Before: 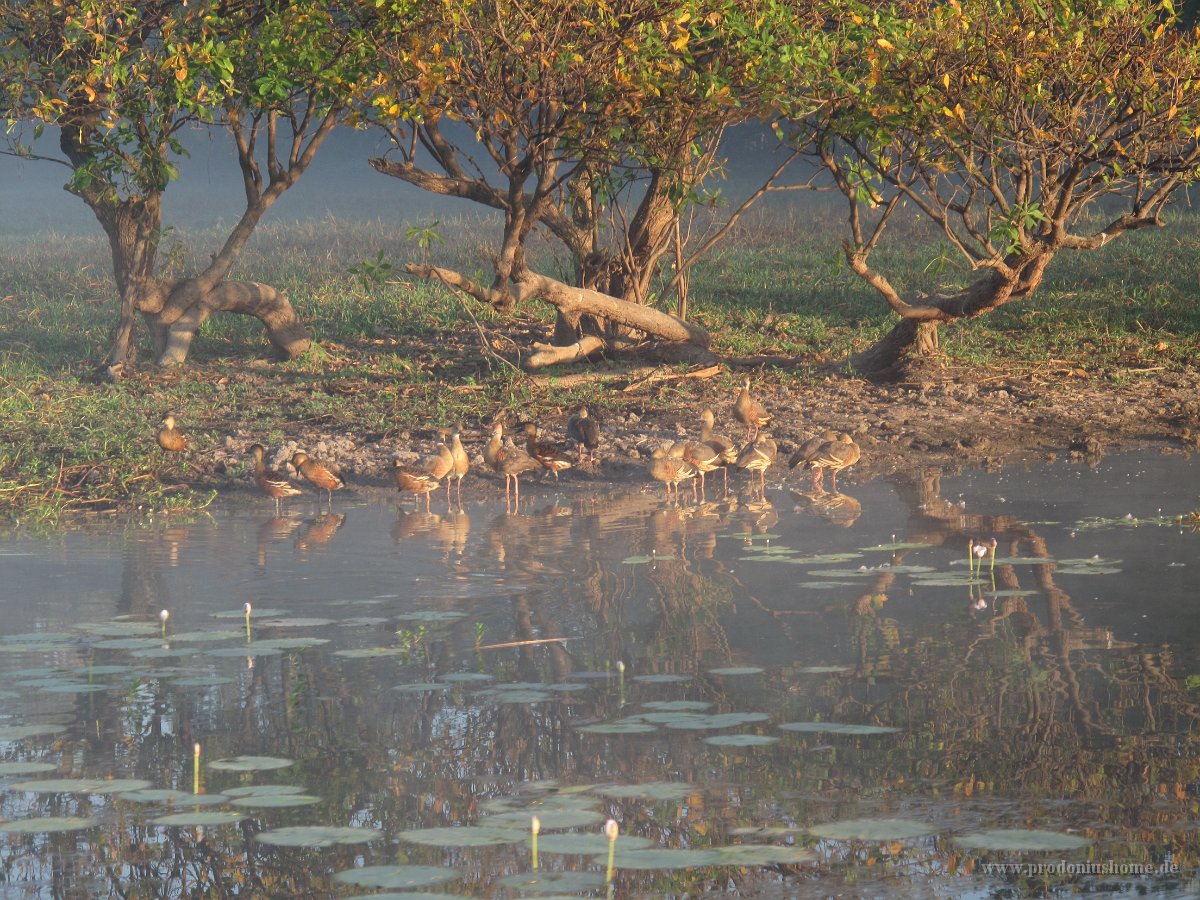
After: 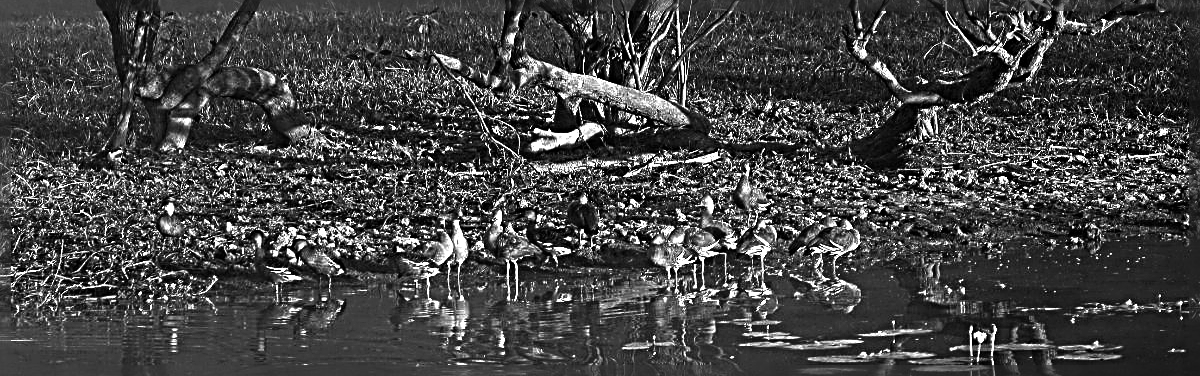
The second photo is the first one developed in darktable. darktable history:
contrast brightness saturation: contrast -0.03, brightness -0.59, saturation -1
haze removal: compatibility mode true, adaptive false
exposure: exposure 0.3 EV, compensate highlight preservation false
sharpen: radius 4.001, amount 2
crop and rotate: top 23.84%, bottom 34.294%
